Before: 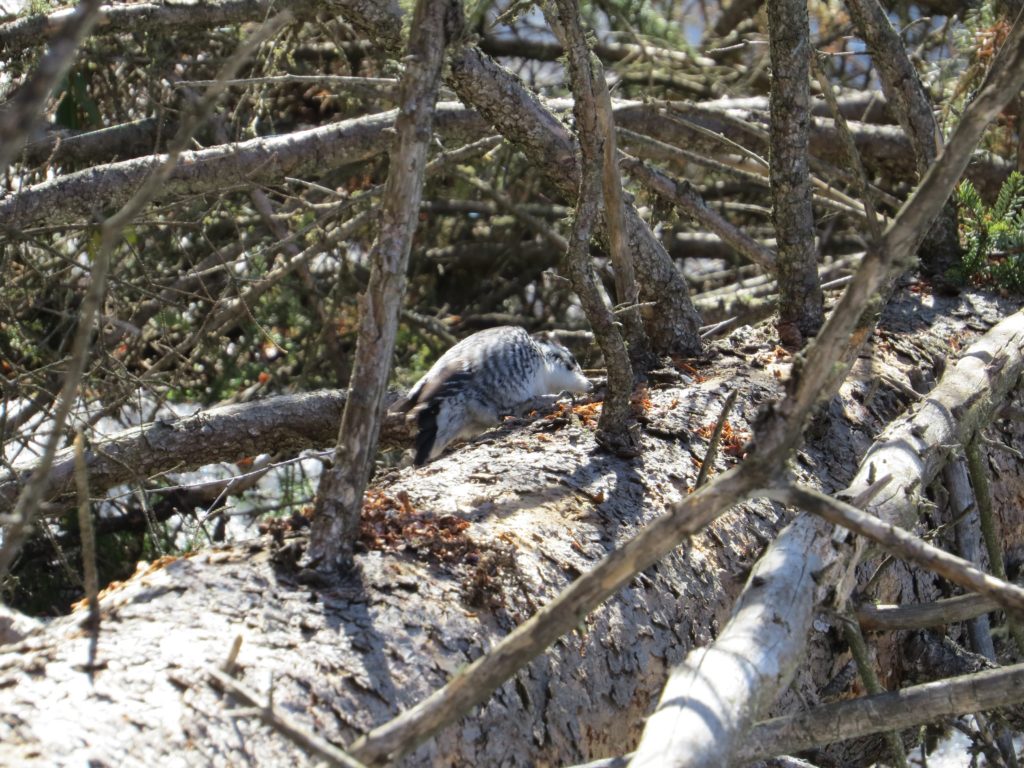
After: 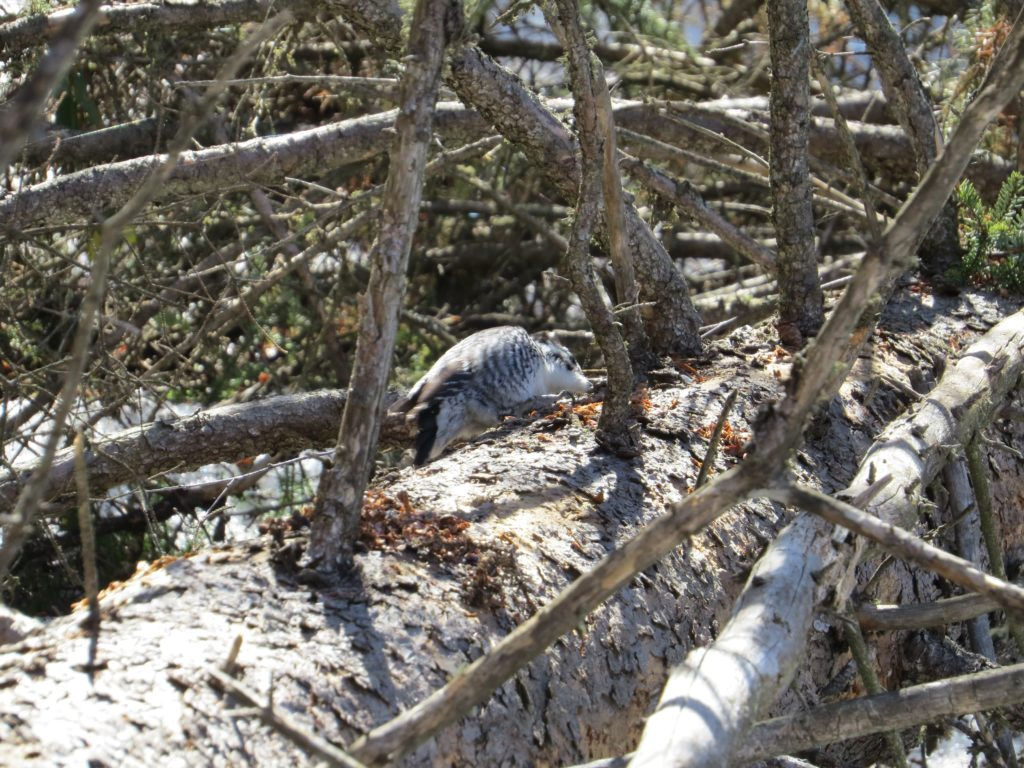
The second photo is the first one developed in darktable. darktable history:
shadows and highlights: shadows 48.35, highlights -41.23, soften with gaussian
